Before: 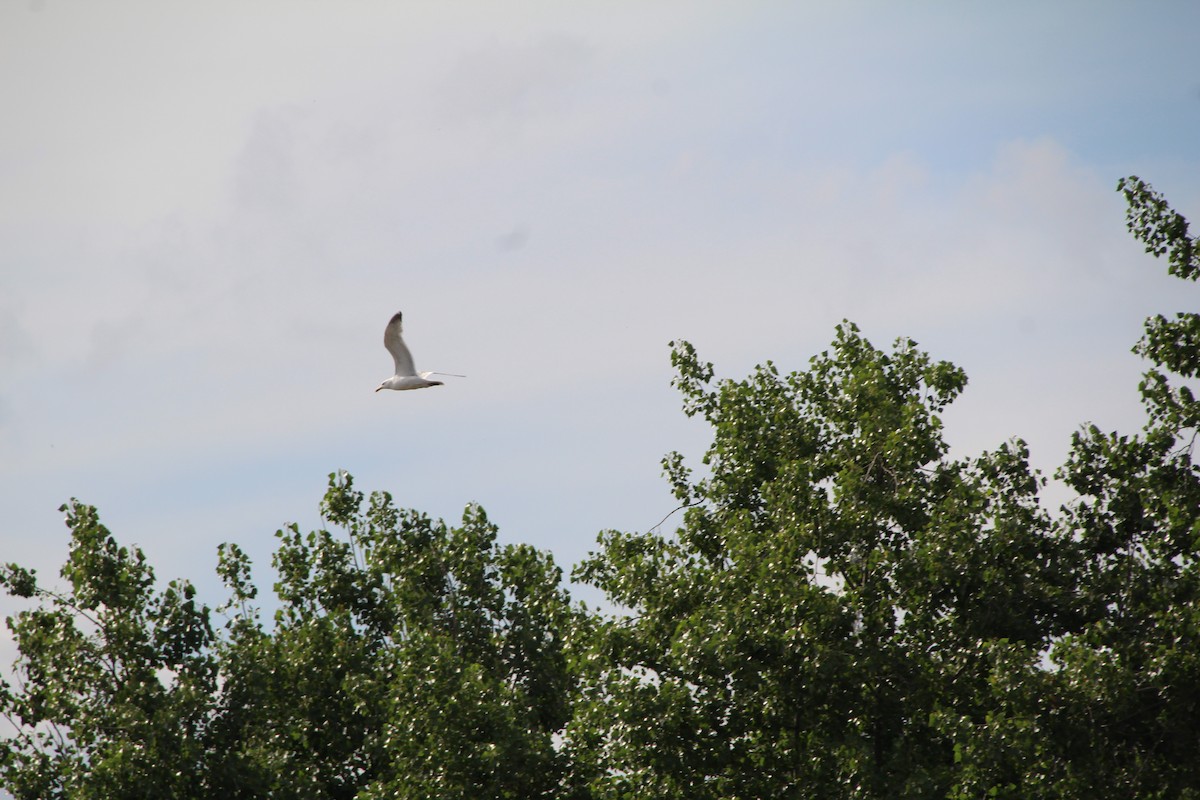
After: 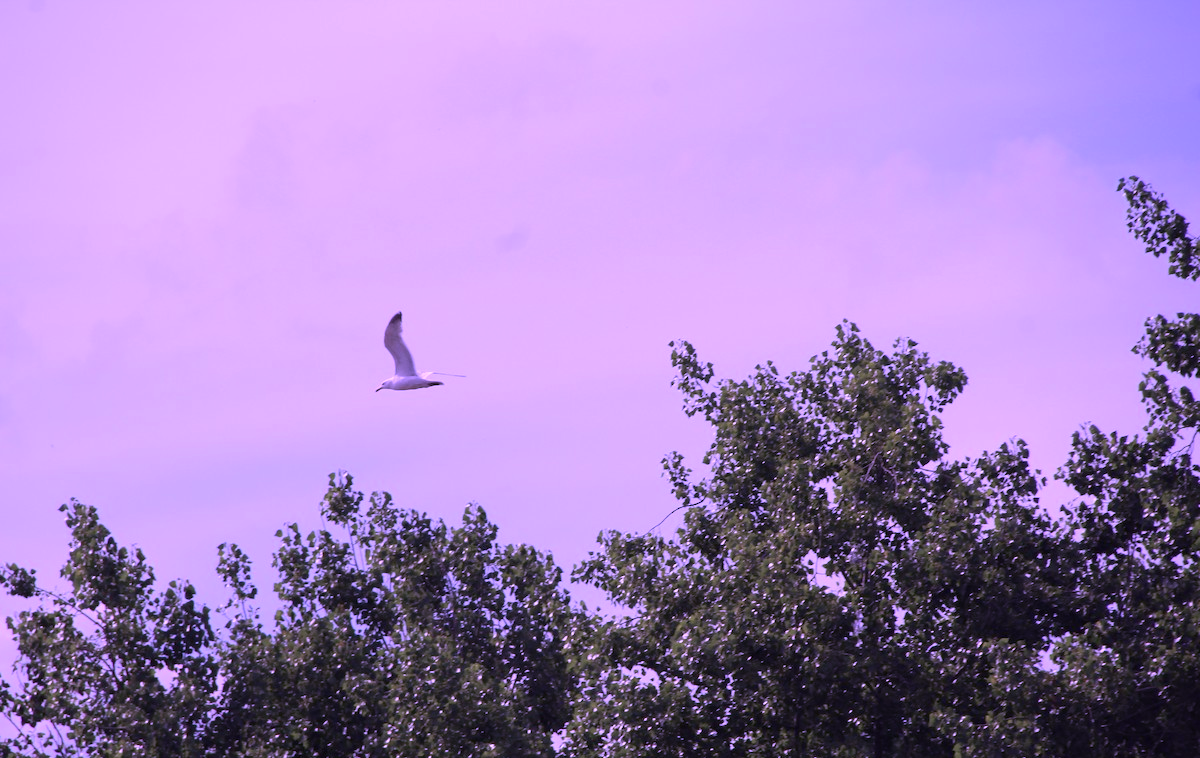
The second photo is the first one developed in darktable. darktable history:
color calibration: illuminant custom, x 0.379, y 0.482, temperature 4475.24 K
crop and rotate: top 0.014%, bottom 5.167%
